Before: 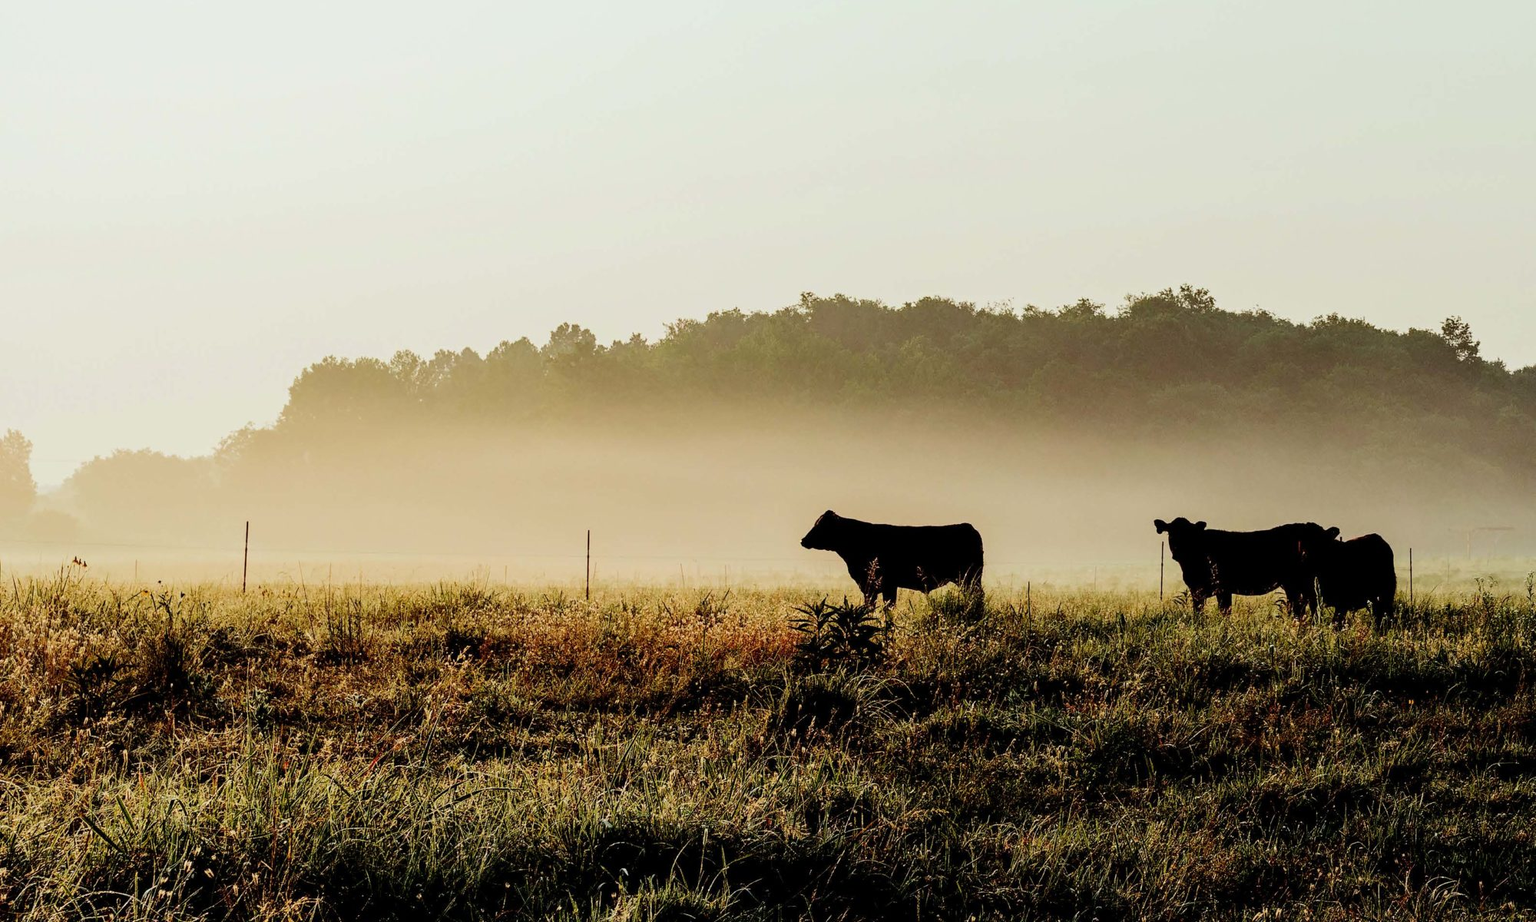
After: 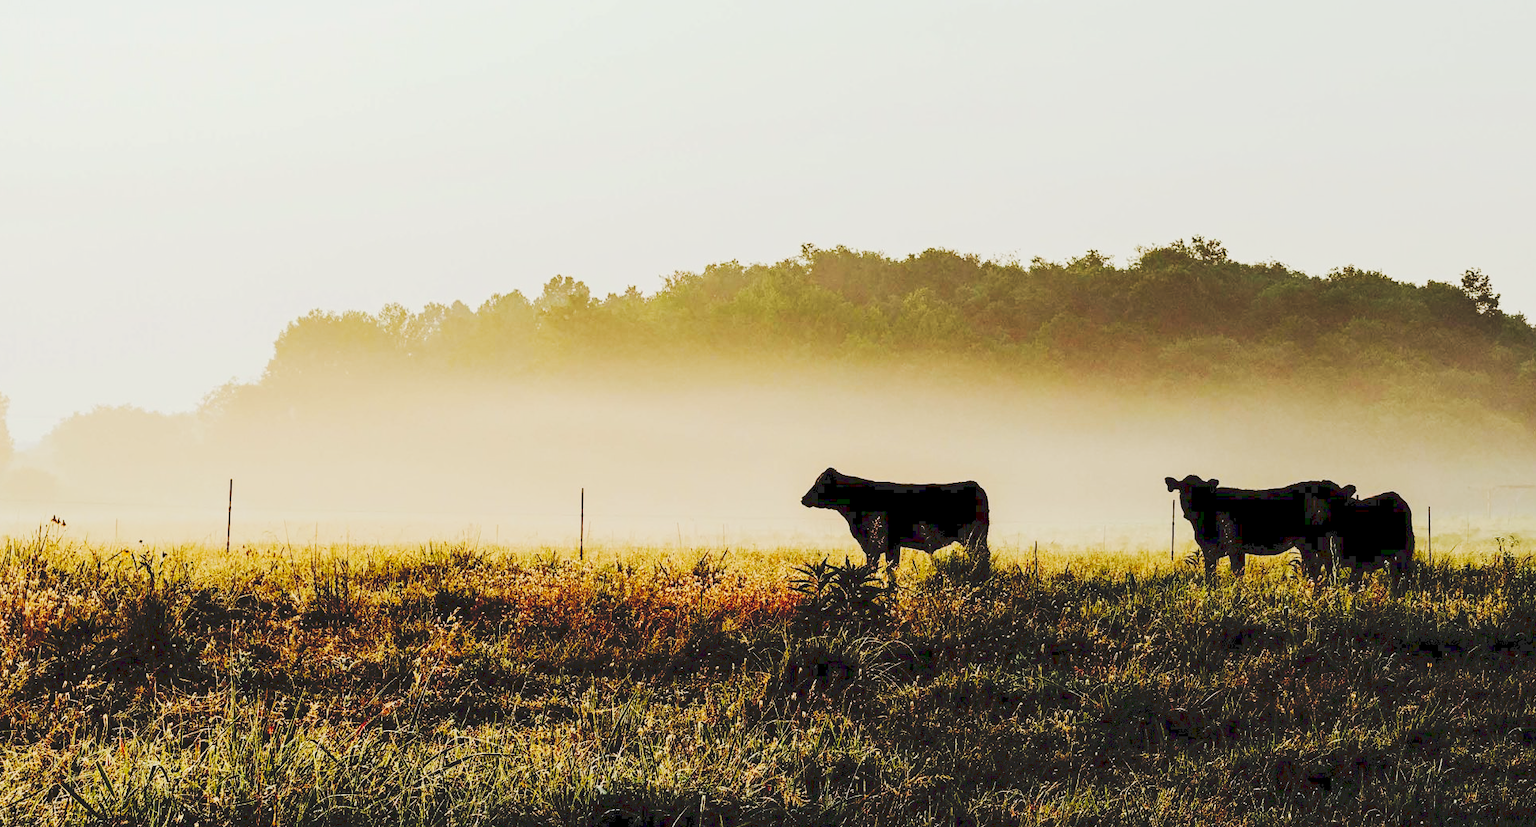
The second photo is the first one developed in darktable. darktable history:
tone curve: curves: ch0 [(0, 0) (0.003, 0.13) (0.011, 0.13) (0.025, 0.134) (0.044, 0.136) (0.069, 0.139) (0.1, 0.144) (0.136, 0.151) (0.177, 0.171) (0.224, 0.2) (0.277, 0.247) (0.335, 0.318) (0.399, 0.412) (0.468, 0.536) (0.543, 0.659) (0.623, 0.746) (0.709, 0.812) (0.801, 0.871) (0.898, 0.915) (1, 1)], preserve colors none
crop: left 1.507%, top 6.147%, right 1.379%, bottom 6.637%
